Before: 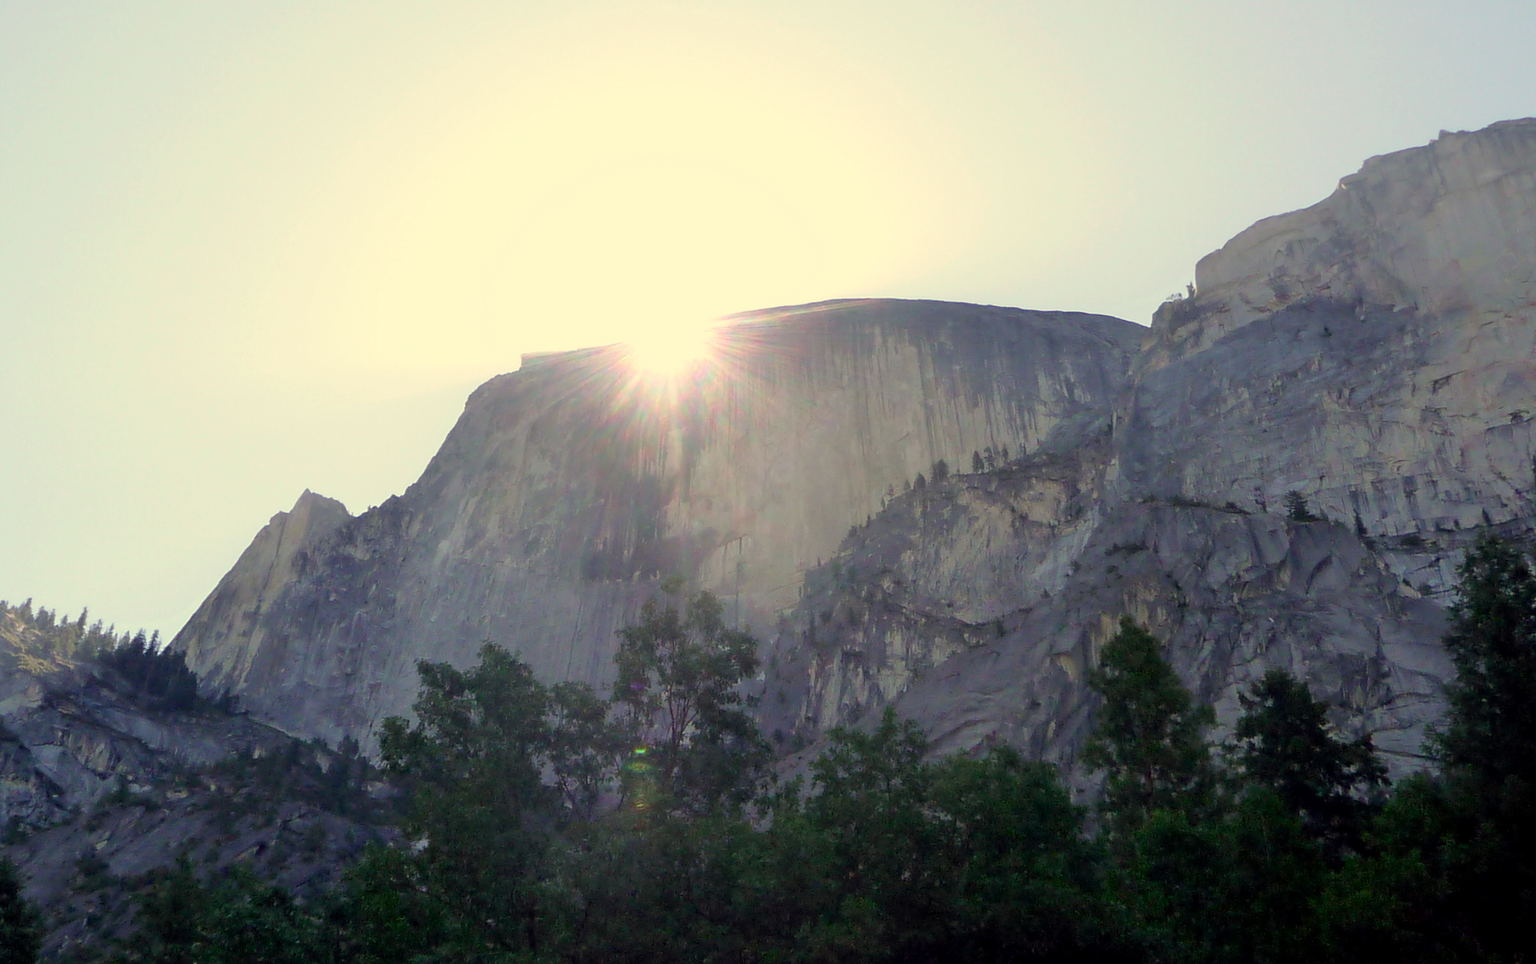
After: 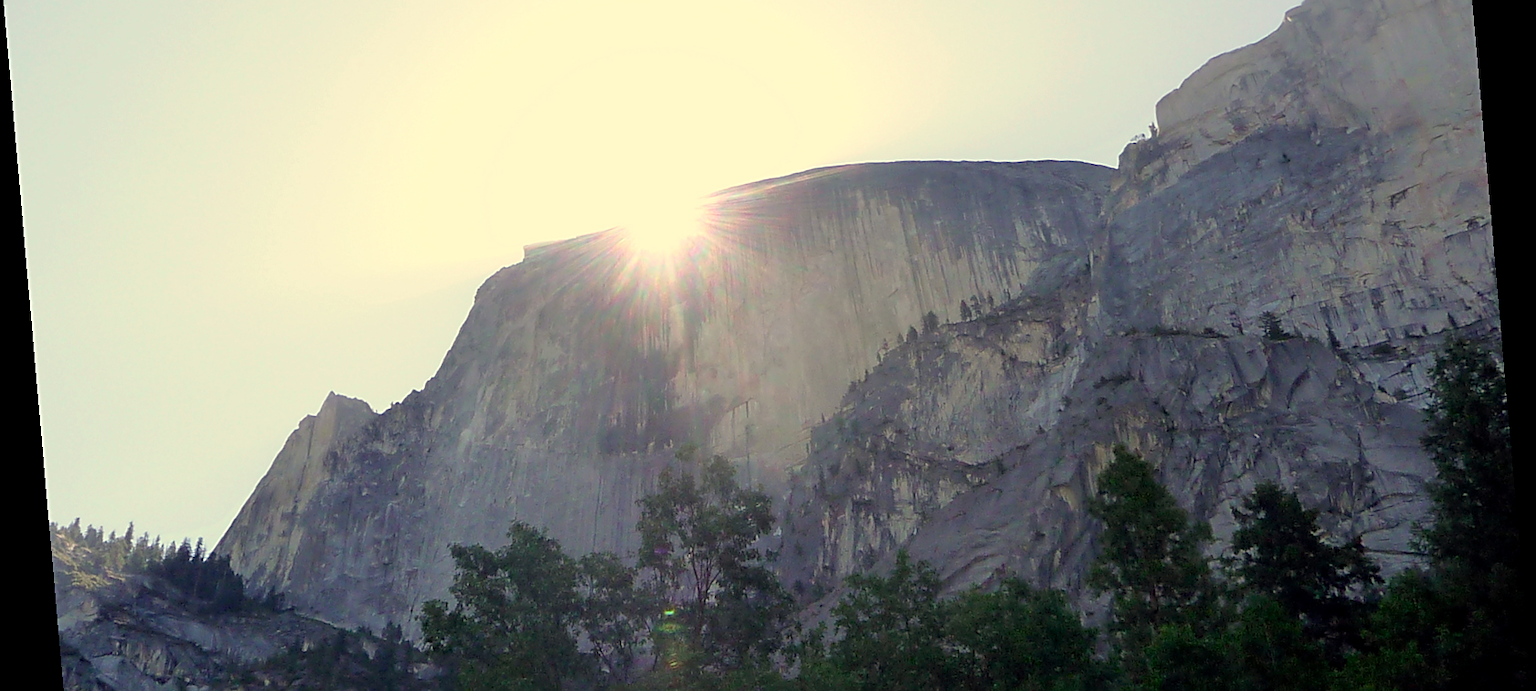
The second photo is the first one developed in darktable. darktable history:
rotate and perspective: rotation -4.98°, automatic cropping off
sharpen: on, module defaults
crop: top 16.727%, bottom 16.727%
